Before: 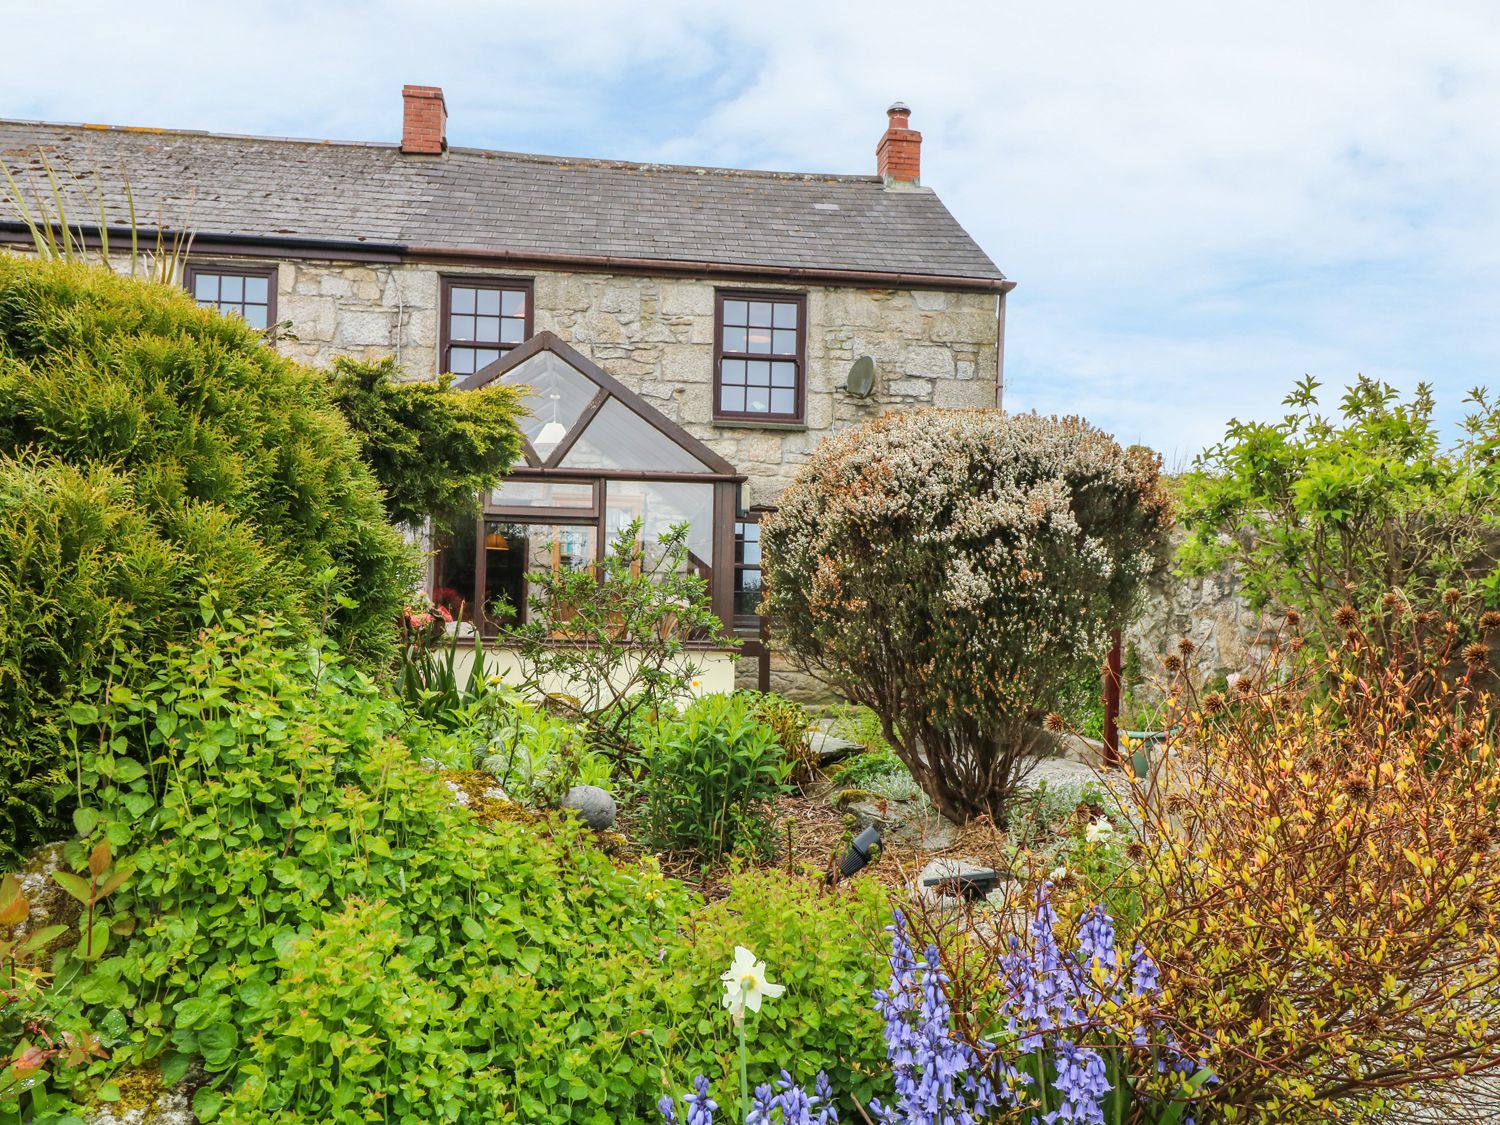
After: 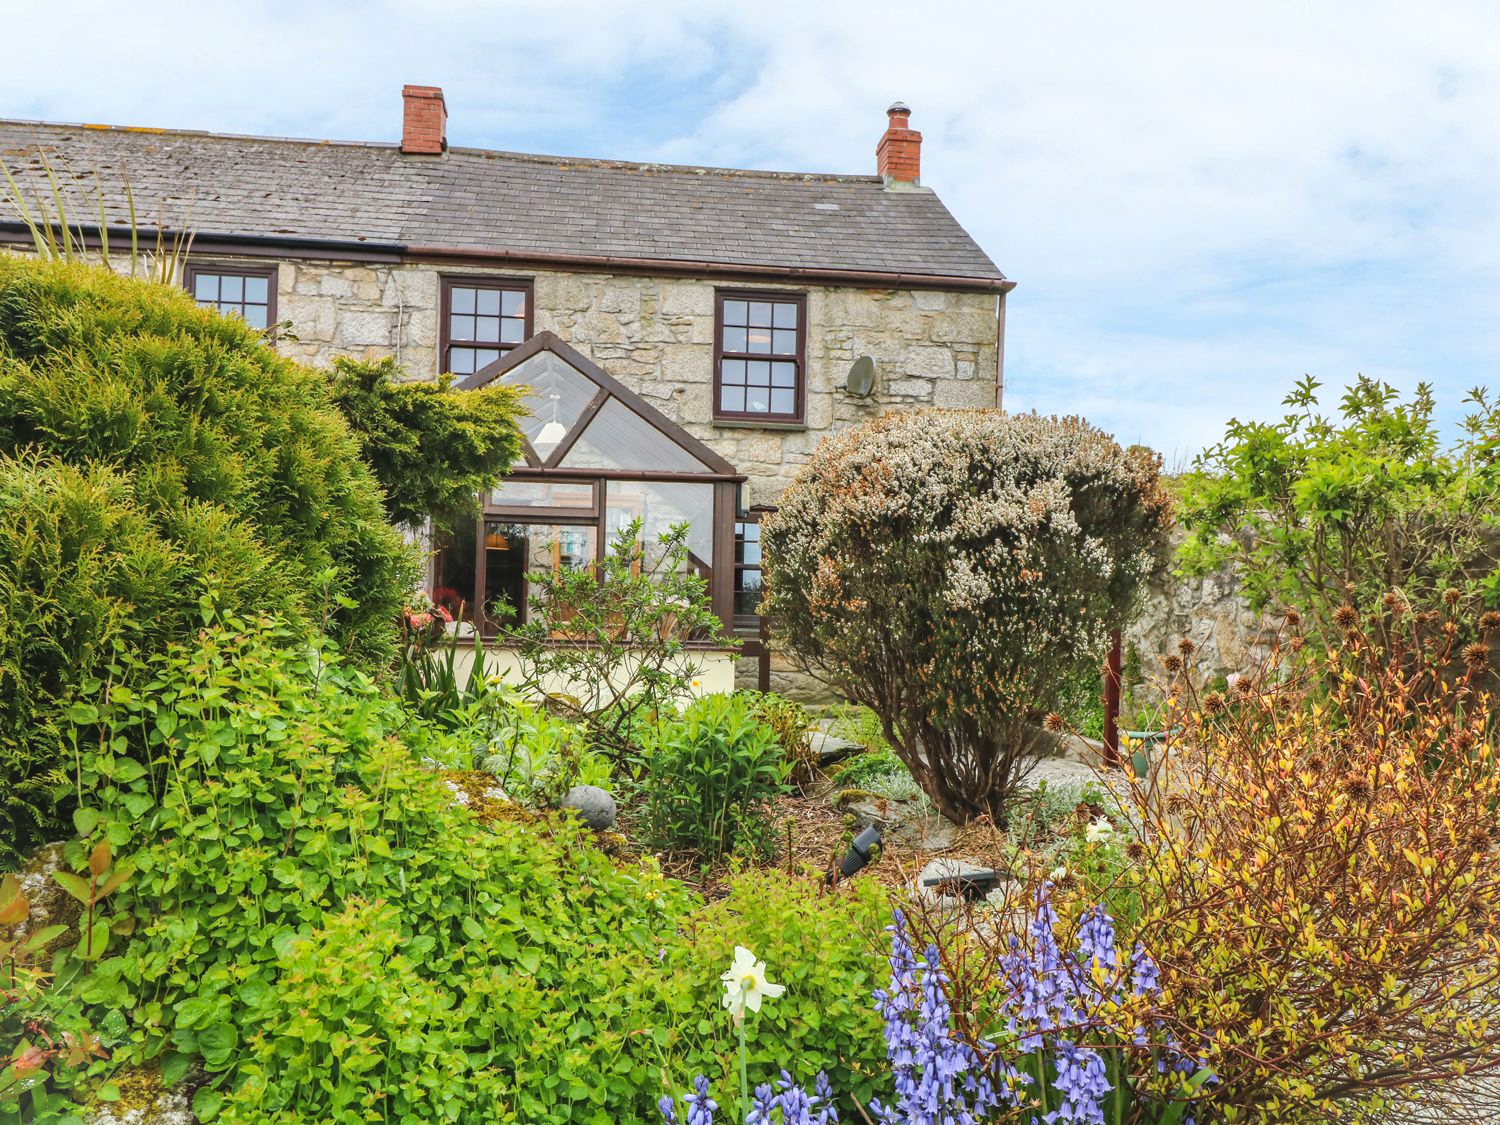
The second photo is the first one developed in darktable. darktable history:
exposure: black level correction -0.005, exposure 0.054 EV, compensate highlight preservation false
vignetting: fall-off start 100%, brightness 0.05, saturation 0
haze removal: compatibility mode true, adaptive false
